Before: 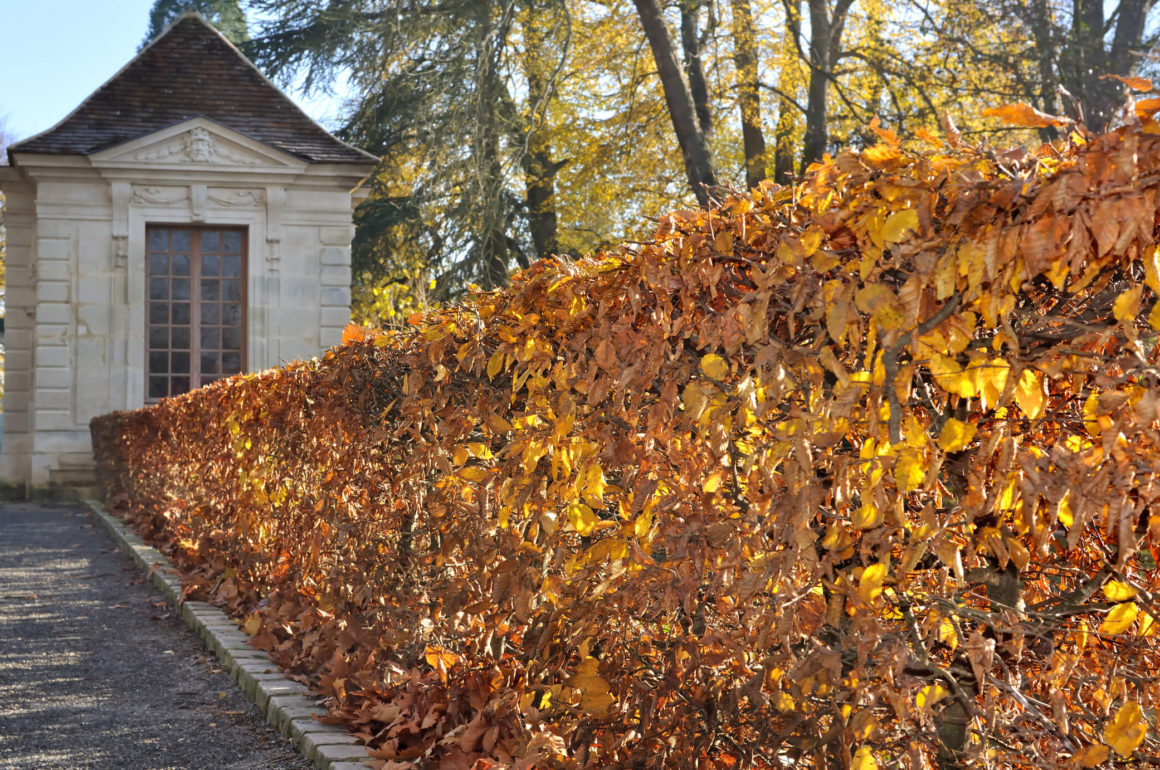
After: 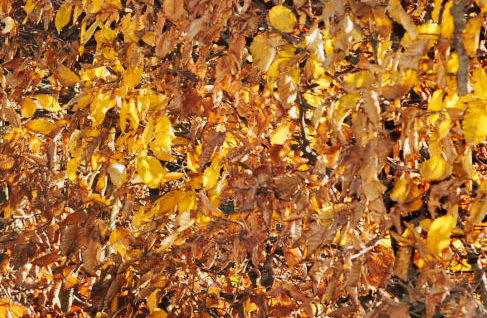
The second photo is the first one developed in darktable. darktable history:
crop: left 37.256%, top 45.222%, right 20.703%, bottom 13.352%
exposure: black level correction 0.001, compensate highlight preservation false
local contrast: mode bilateral grid, contrast 20, coarseness 50, detail 119%, midtone range 0.2
tone curve: curves: ch0 [(0, 0) (0.239, 0.248) (0.508, 0.606) (0.826, 0.855) (1, 0.945)]; ch1 [(0, 0) (0.401, 0.42) (0.442, 0.47) (0.492, 0.498) (0.511, 0.516) (0.555, 0.586) (0.681, 0.739) (1, 1)]; ch2 [(0, 0) (0.411, 0.433) (0.5, 0.504) (0.545, 0.574) (1, 1)], preserve colors none
